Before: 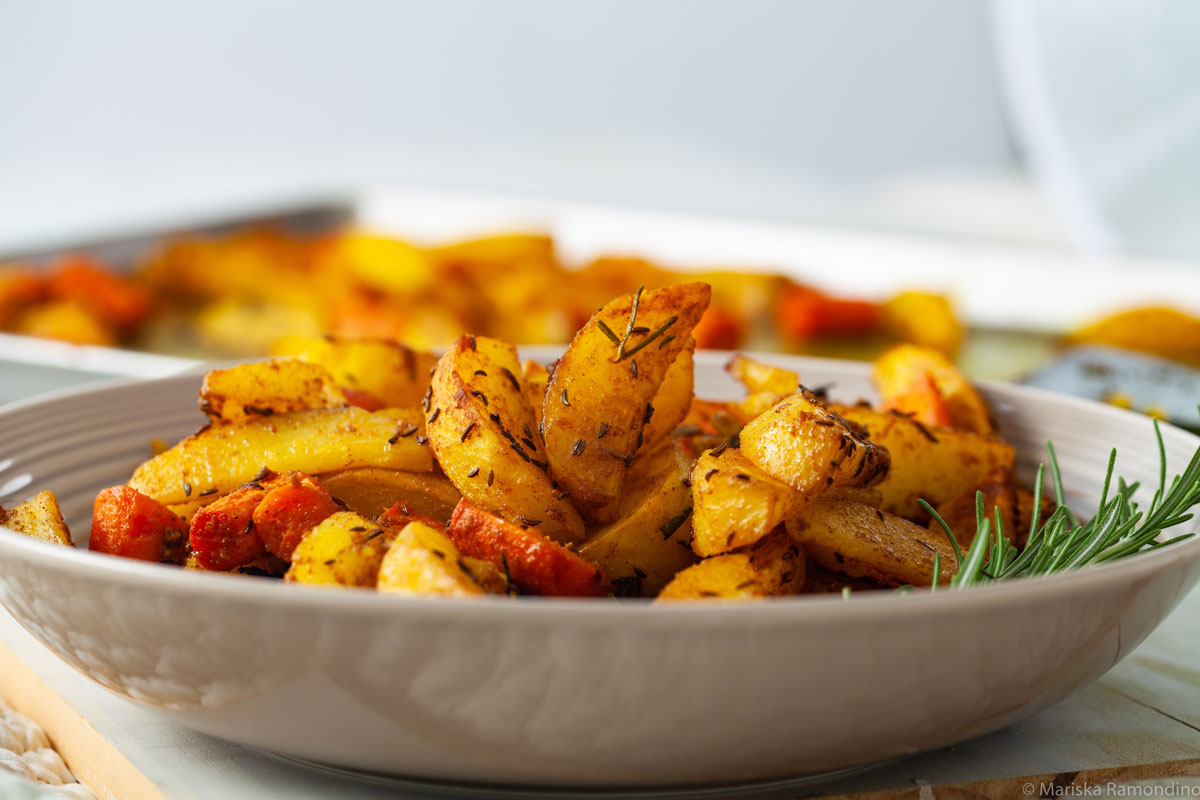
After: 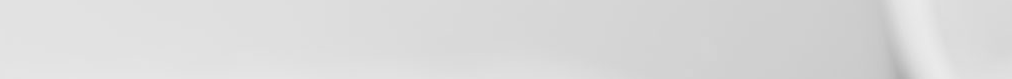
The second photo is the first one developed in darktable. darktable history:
color contrast: green-magenta contrast 0, blue-yellow contrast 0
crop and rotate: left 9.644%, top 9.491%, right 6.021%, bottom 80.509%
